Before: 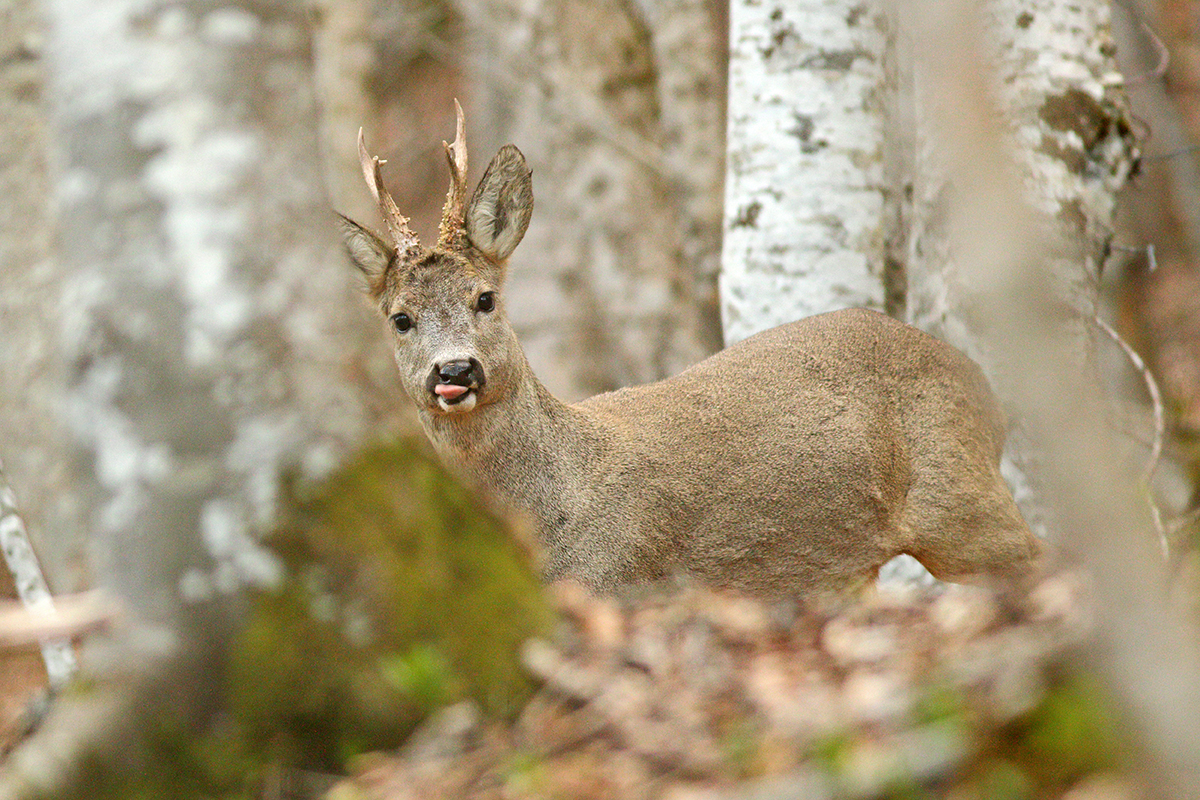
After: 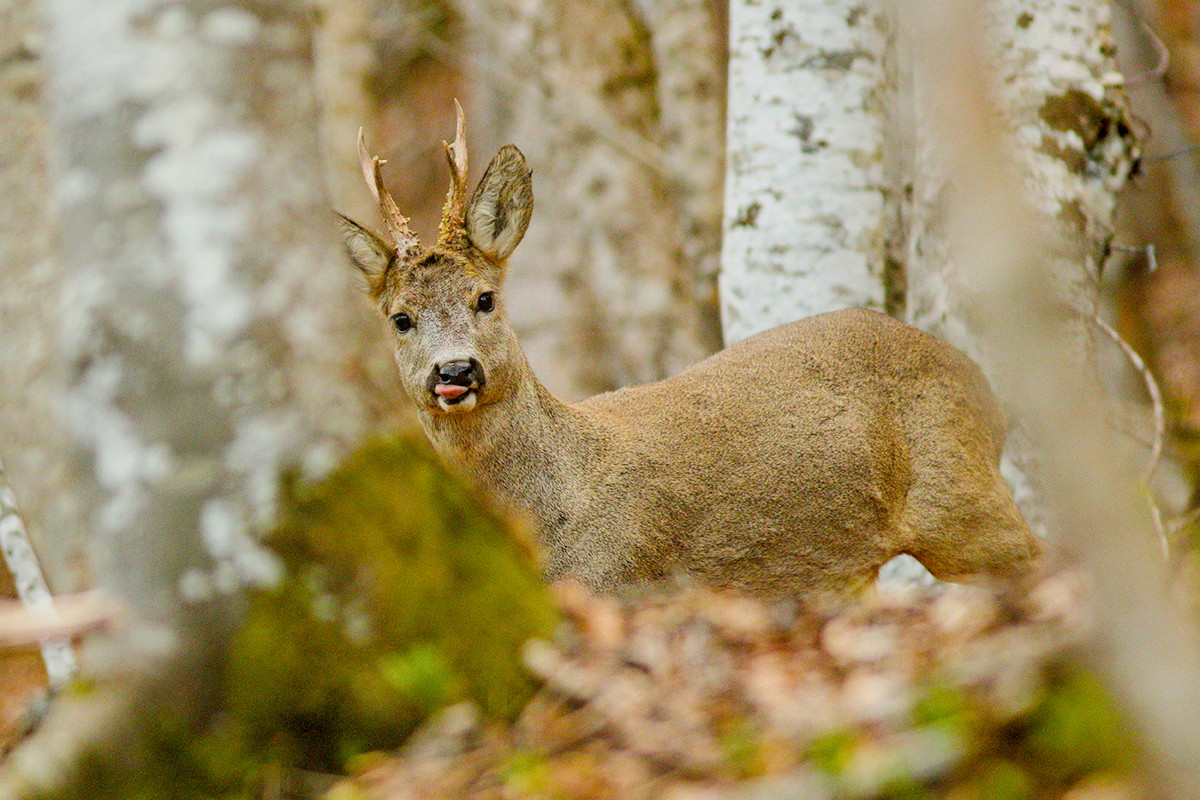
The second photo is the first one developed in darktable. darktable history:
filmic rgb: black relative exposure -7.65 EV, white relative exposure 4.56 EV, hardness 3.61
tone equalizer "mask blending: all purposes": on, module defaults
local contrast: detail 130%
color balance rgb: linear chroma grading › global chroma 15%, perceptual saturation grading › global saturation 30%
color zones: curves: ch0 [(0.068, 0.464) (0.25, 0.5) (0.48, 0.508) (0.75, 0.536) (0.886, 0.476) (0.967, 0.456)]; ch1 [(0.066, 0.456) (0.25, 0.5) (0.616, 0.508) (0.746, 0.56) (0.934, 0.444)]
